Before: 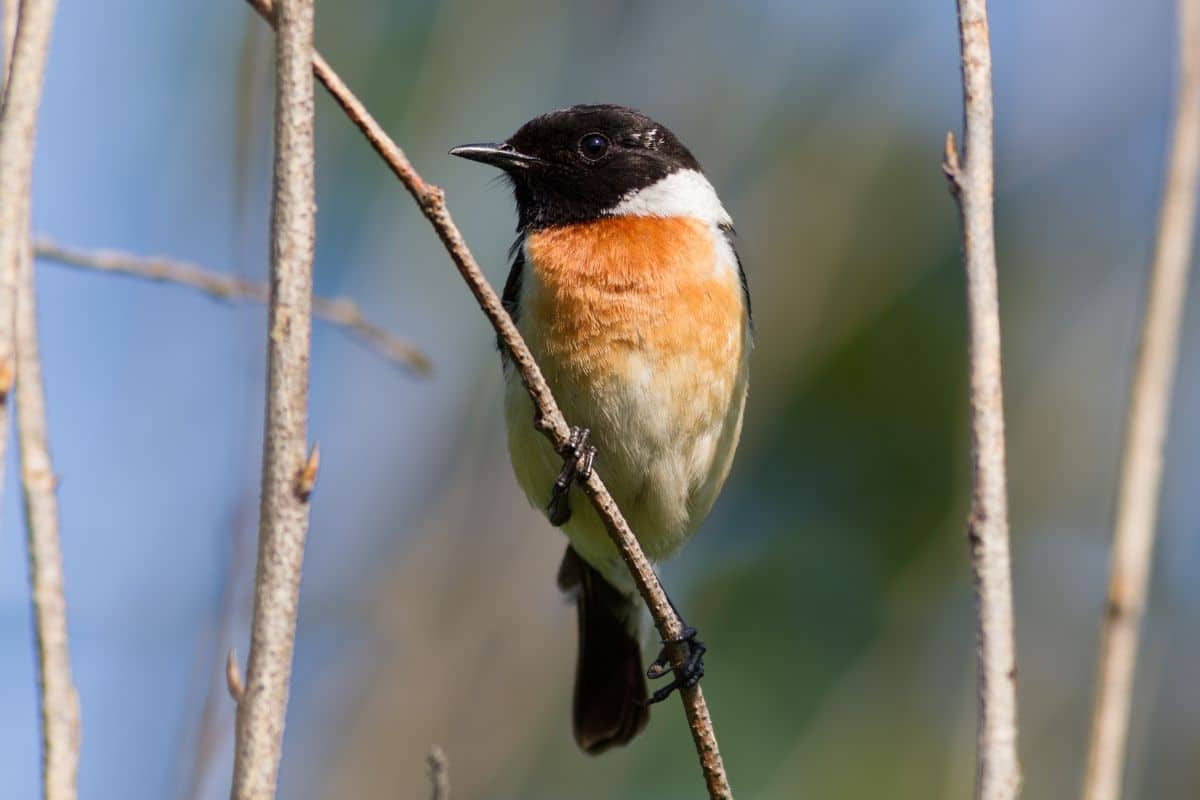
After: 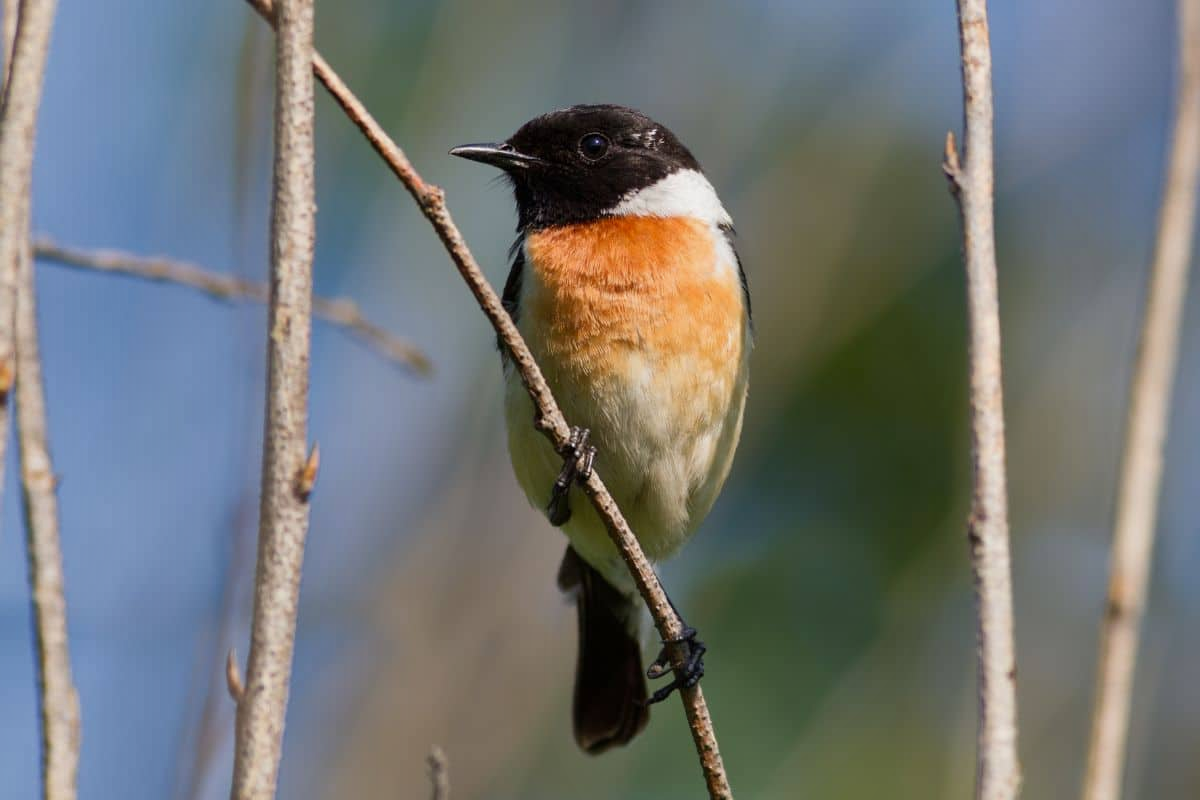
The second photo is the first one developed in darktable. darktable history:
shadows and highlights: white point adjustment -3.6, highlights -63.61, soften with gaussian
